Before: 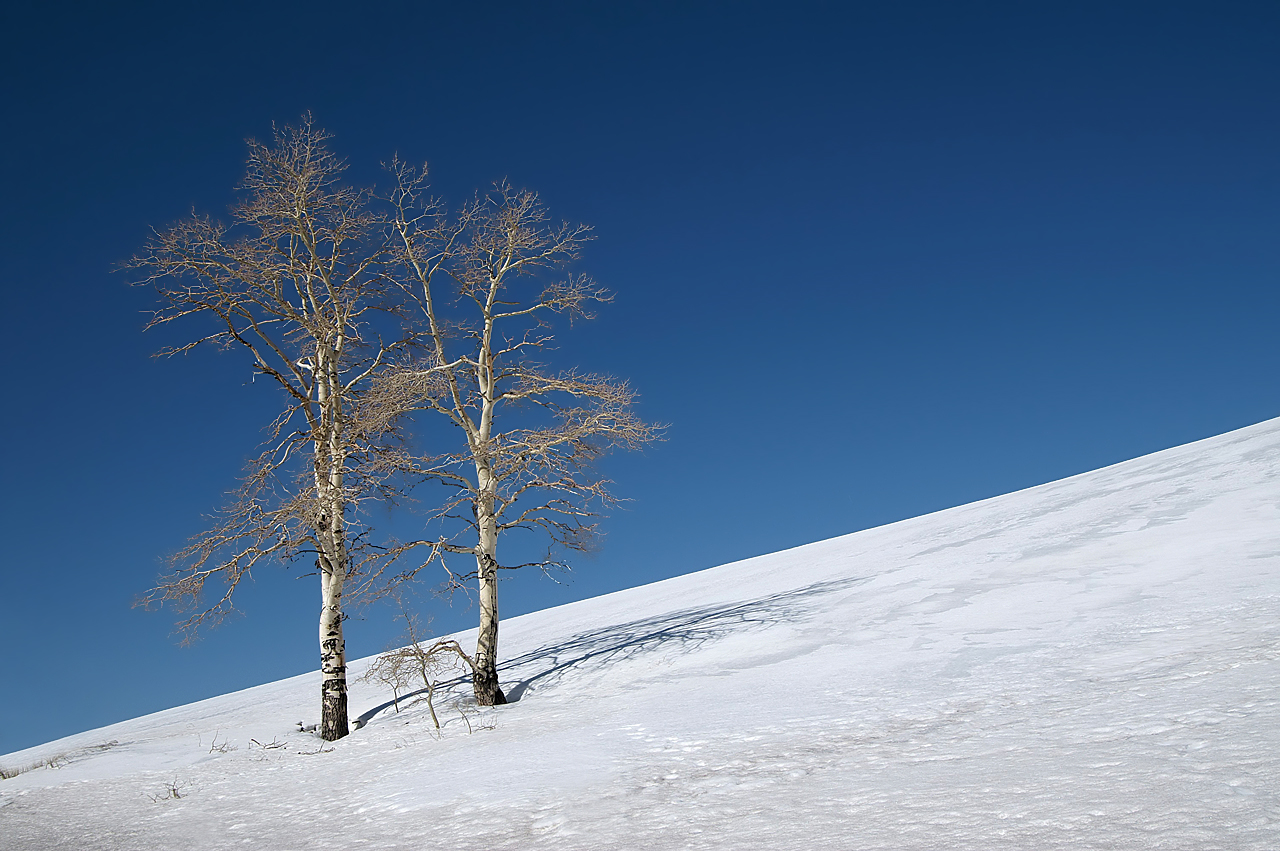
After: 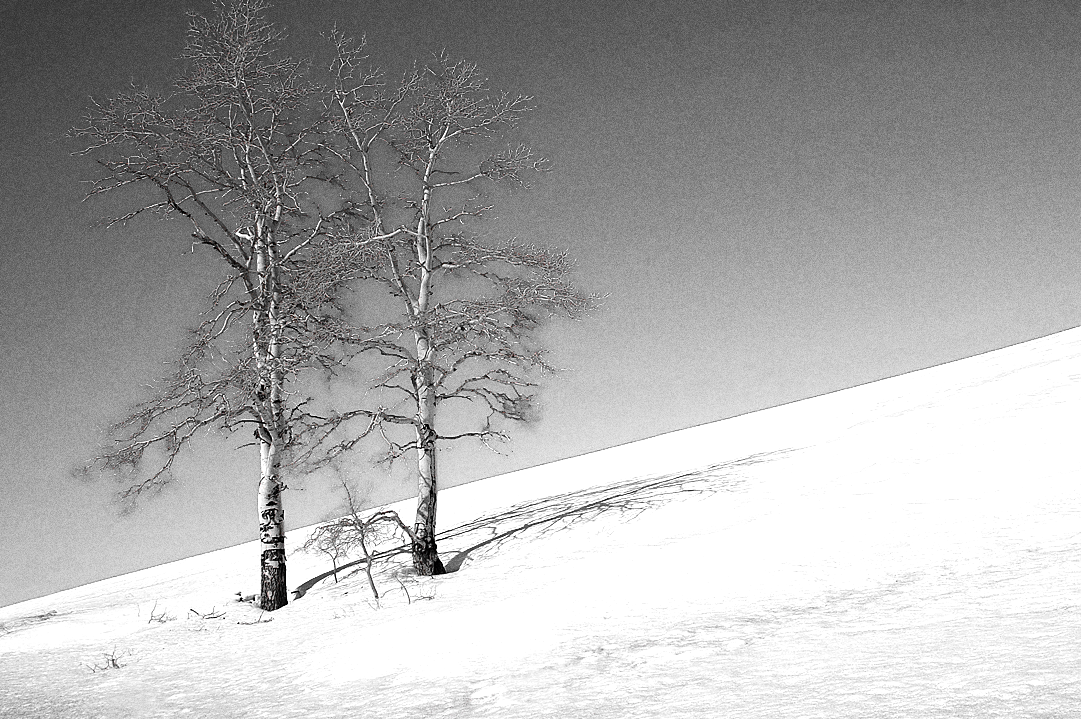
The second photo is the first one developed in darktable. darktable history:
crop and rotate: left 4.842%, top 15.51%, right 10.668%
color contrast: green-magenta contrast 0.8, blue-yellow contrast 1.1, unbound 0
tone equalizer: -8 EV -0.417 EV, -7 EV -0.389 EV, -6 EV -0.333 EV, -5 EV -0.222 EV, -3 EV 0.222 EV, -2 EV 0.333 EV, -1 EV 0.389 EV, +0 EV 0.417 EV, edges refinement/feathering 500, mask exposure compensation -1.57 EV, preserve details no
color zones: curves: ch0 [(0, 0.352) (0.143, 0.407) (0.286, 0.386) (0.429, 0.431) (0.571, 0.829) (0.714, 0.853) (0.857, 0.833) (1, 0.352)]; ch1 [(0, 0.604) (0.072, 0.726) (0.096, 0.608) (0.205, 0.007) (0.571, -0.006) (0.839, -0.013) (0.857, -0.012) (1, 0.604)]
grain: coarseness 0.09 ISO, strength 40%
